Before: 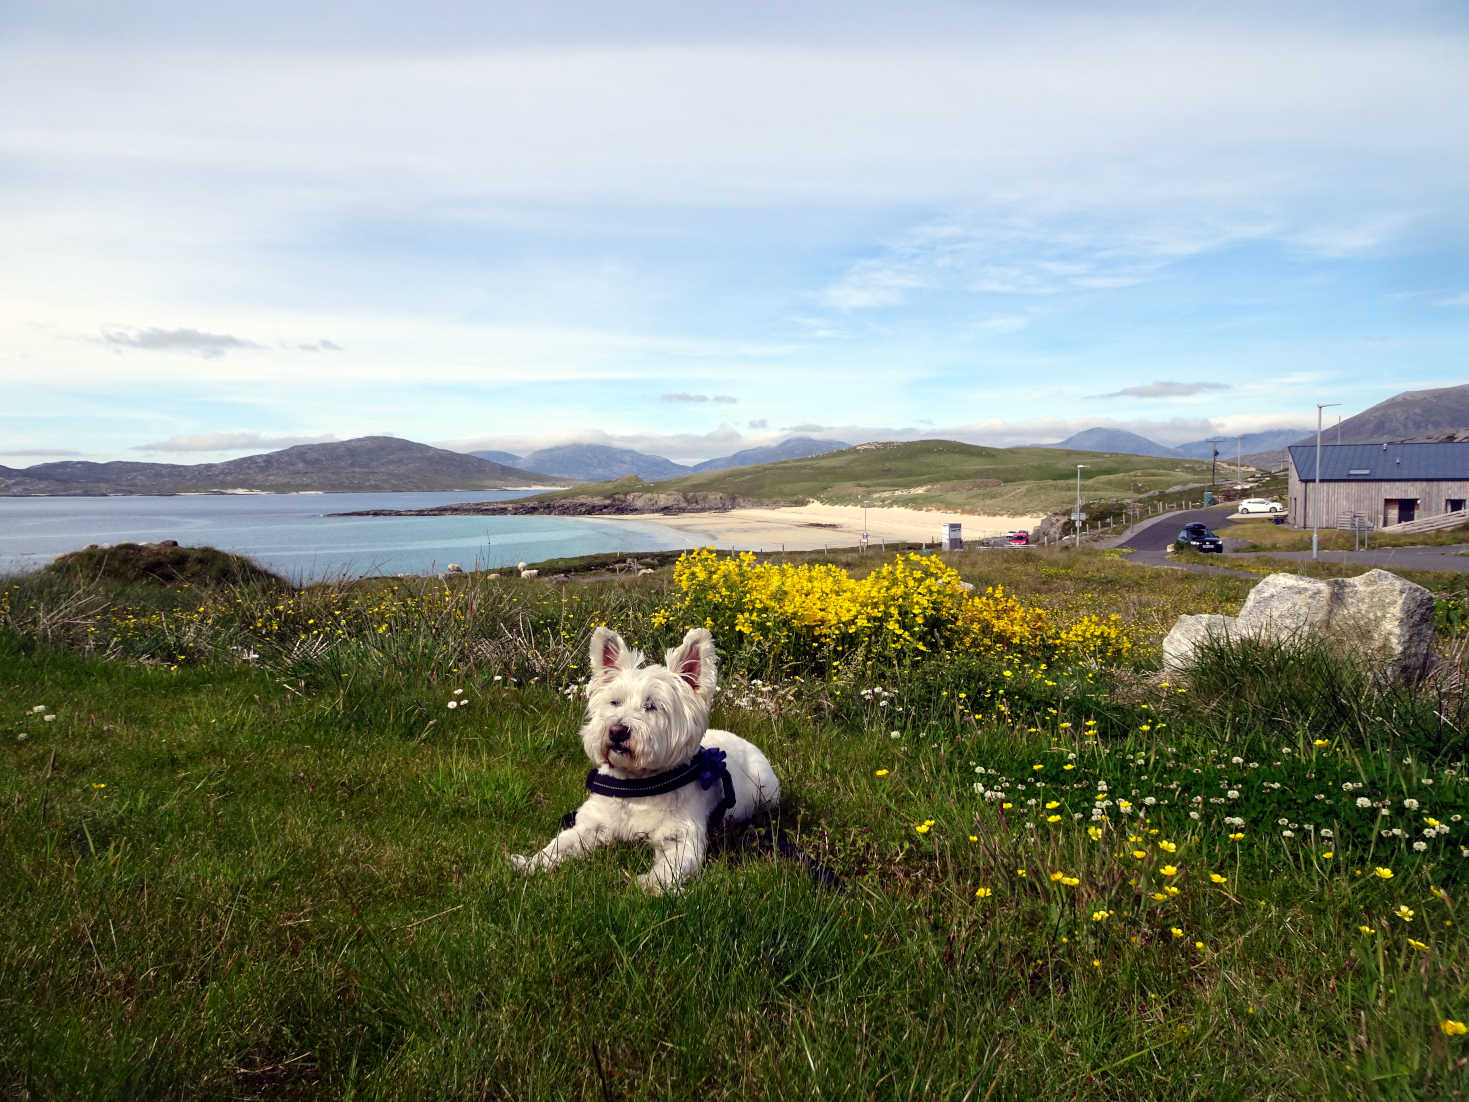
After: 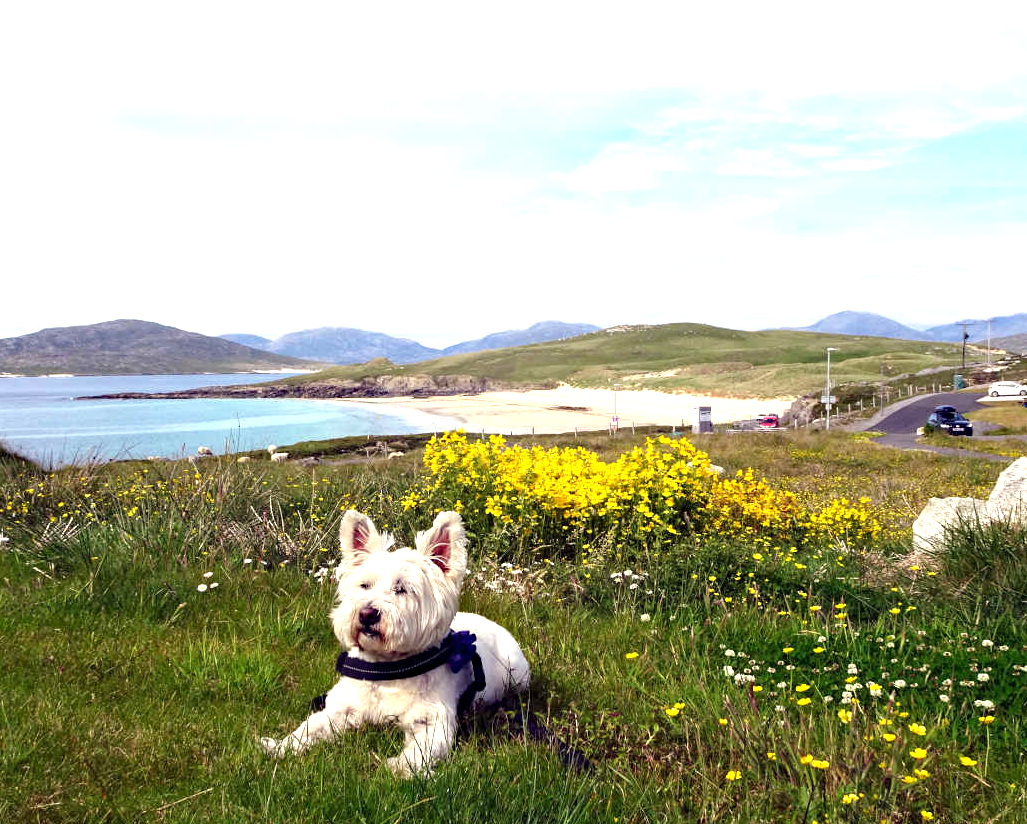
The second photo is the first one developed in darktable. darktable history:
haze removal: compatibility mode true, adaptive false
exposure: black level correction 0, exposure 0.9 EV, compensate highlight preservation false
crop and rotate: left 17.046%, top 10.659%, right 12.989%, bottom 14.553%
